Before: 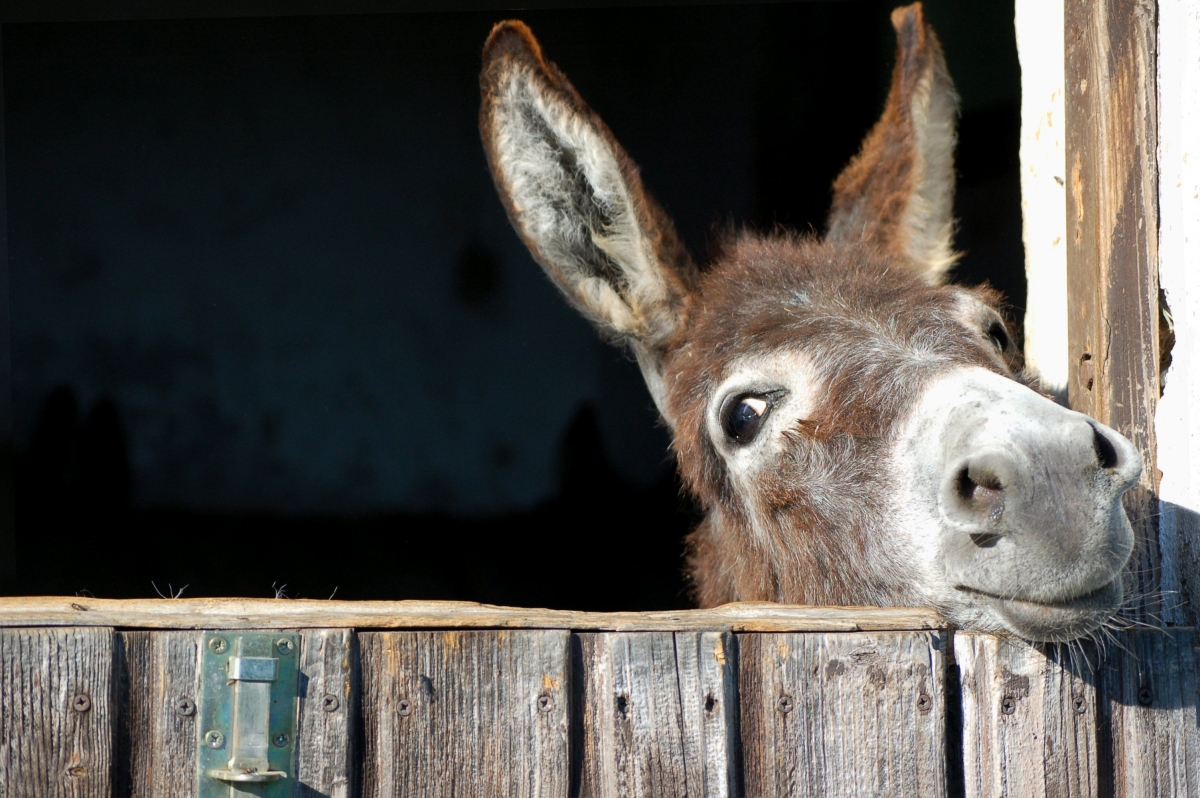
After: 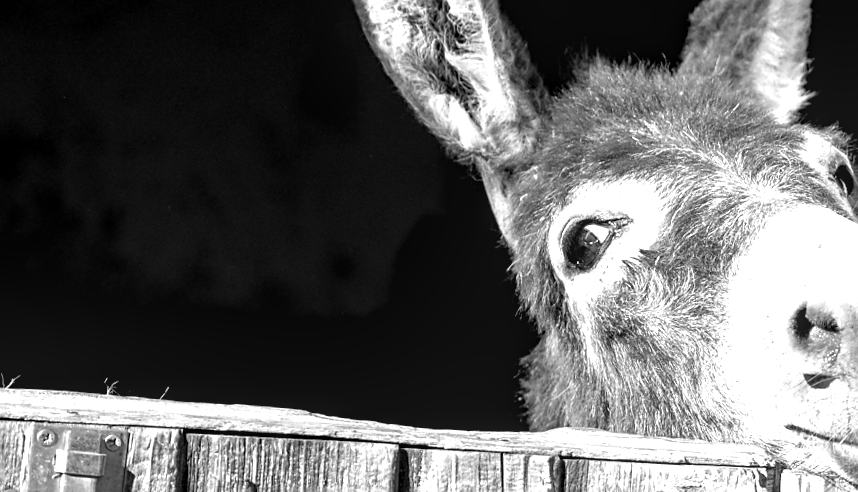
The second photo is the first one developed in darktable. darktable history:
crop and rotate: angle -3.63°, left 9.725%, top 20.46%, right 12.08%, bottom 12.097%
local contrast: on, module defaults
sharpen: amount 0.492
exposure: black level correction 0.004, exposure 0.416 EV, compensate highlight preservation false
color zones: curves: ch0 [(0.002, 0.593) (0.143, 0.417) (0.285, 0.541) (0.455, 0.289) (0.608, 0.327) (0.727, 0.283) (0.869, 0.571) (1, 0.603)]; ch1 [(0, 0) (0.143, 0) (0.286, 0) (0.429, 0) (0.571, 0) (0.714, 0) (0.857, 0)]
levels: black 0.037%
tone equalizer: -8 EV -0.745 EV, -7 EV -0.702 EV, -6 EV -0.601 EV, -5 EV -0.371 EV, -3 EV 0.373 EV, -2 EV 0.6 EV, -1 EV 0.68 EV, +0 EV 0.774 EV
